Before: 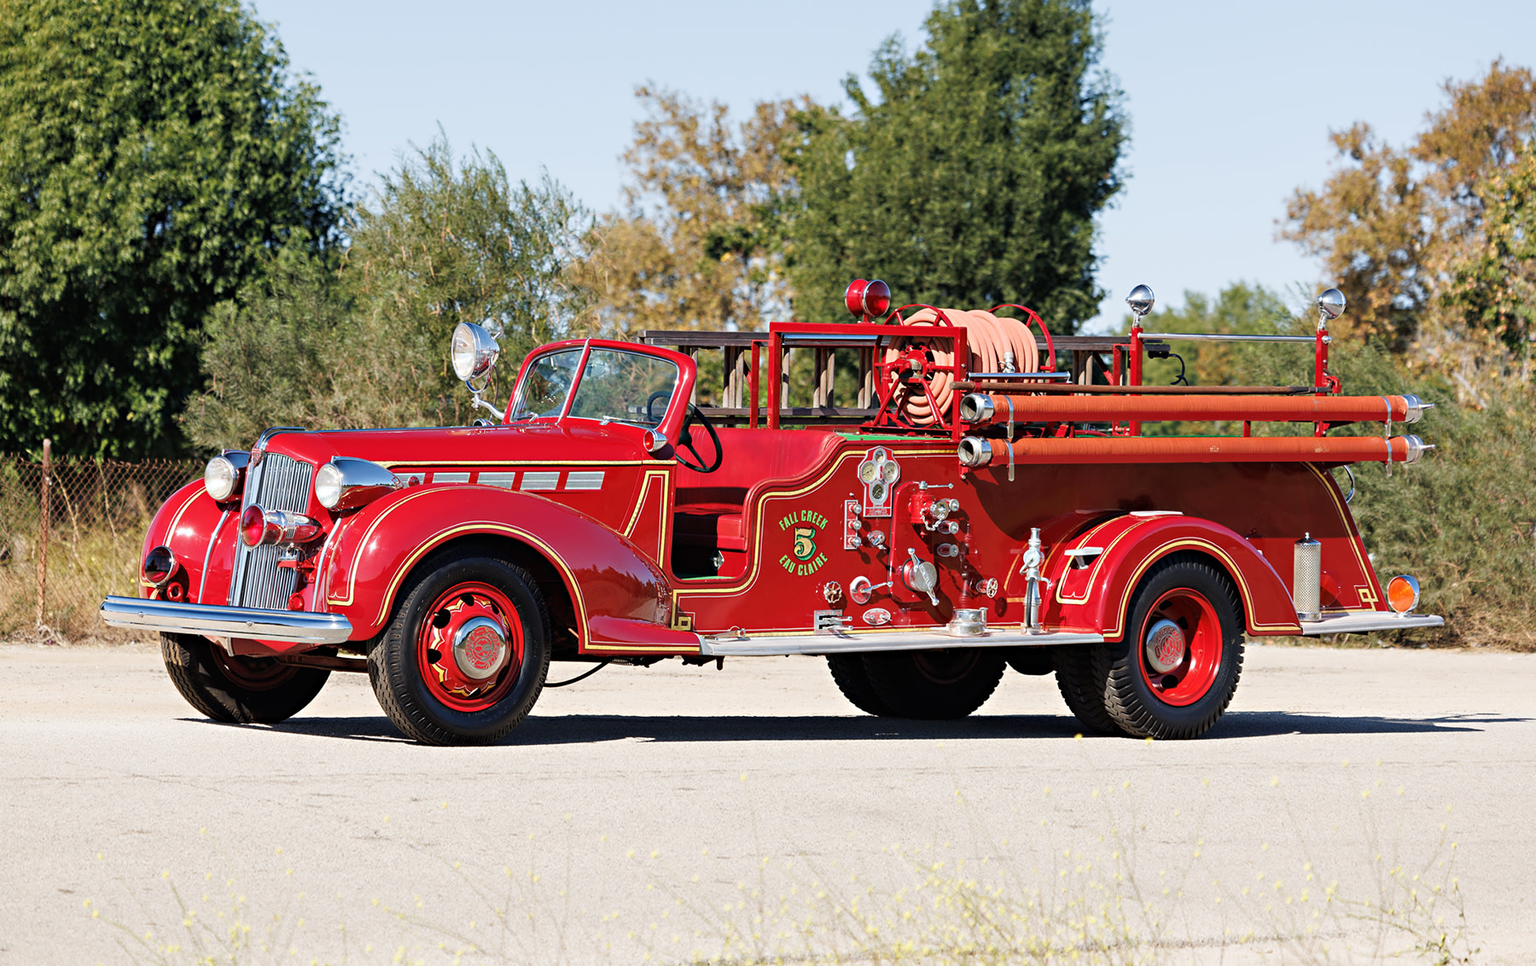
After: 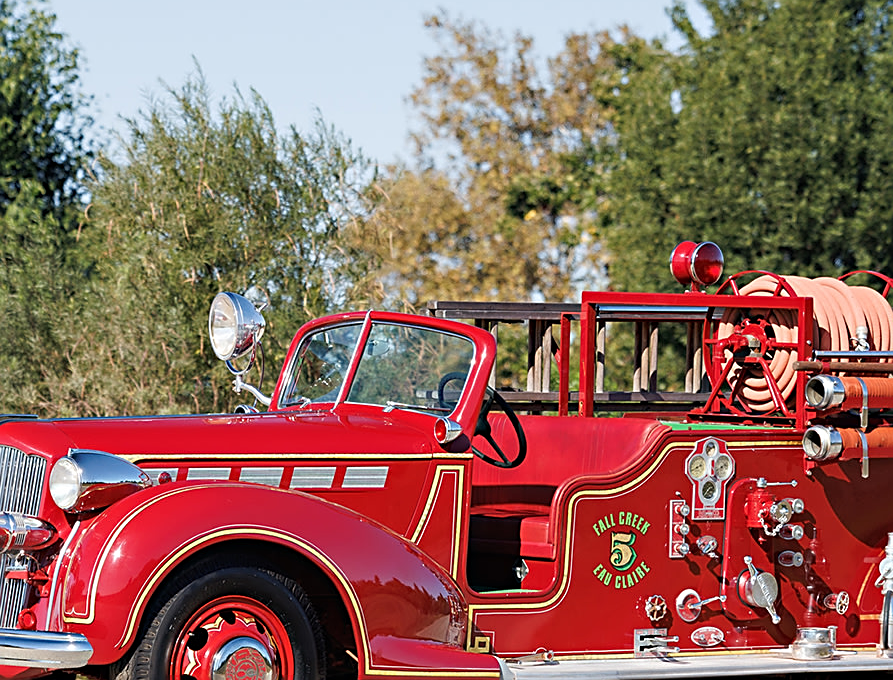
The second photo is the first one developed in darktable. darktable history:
crop: left 17.787%, top 7.657%, right 32.601%, bottom 32.222%
sharpen: on, module defaults
